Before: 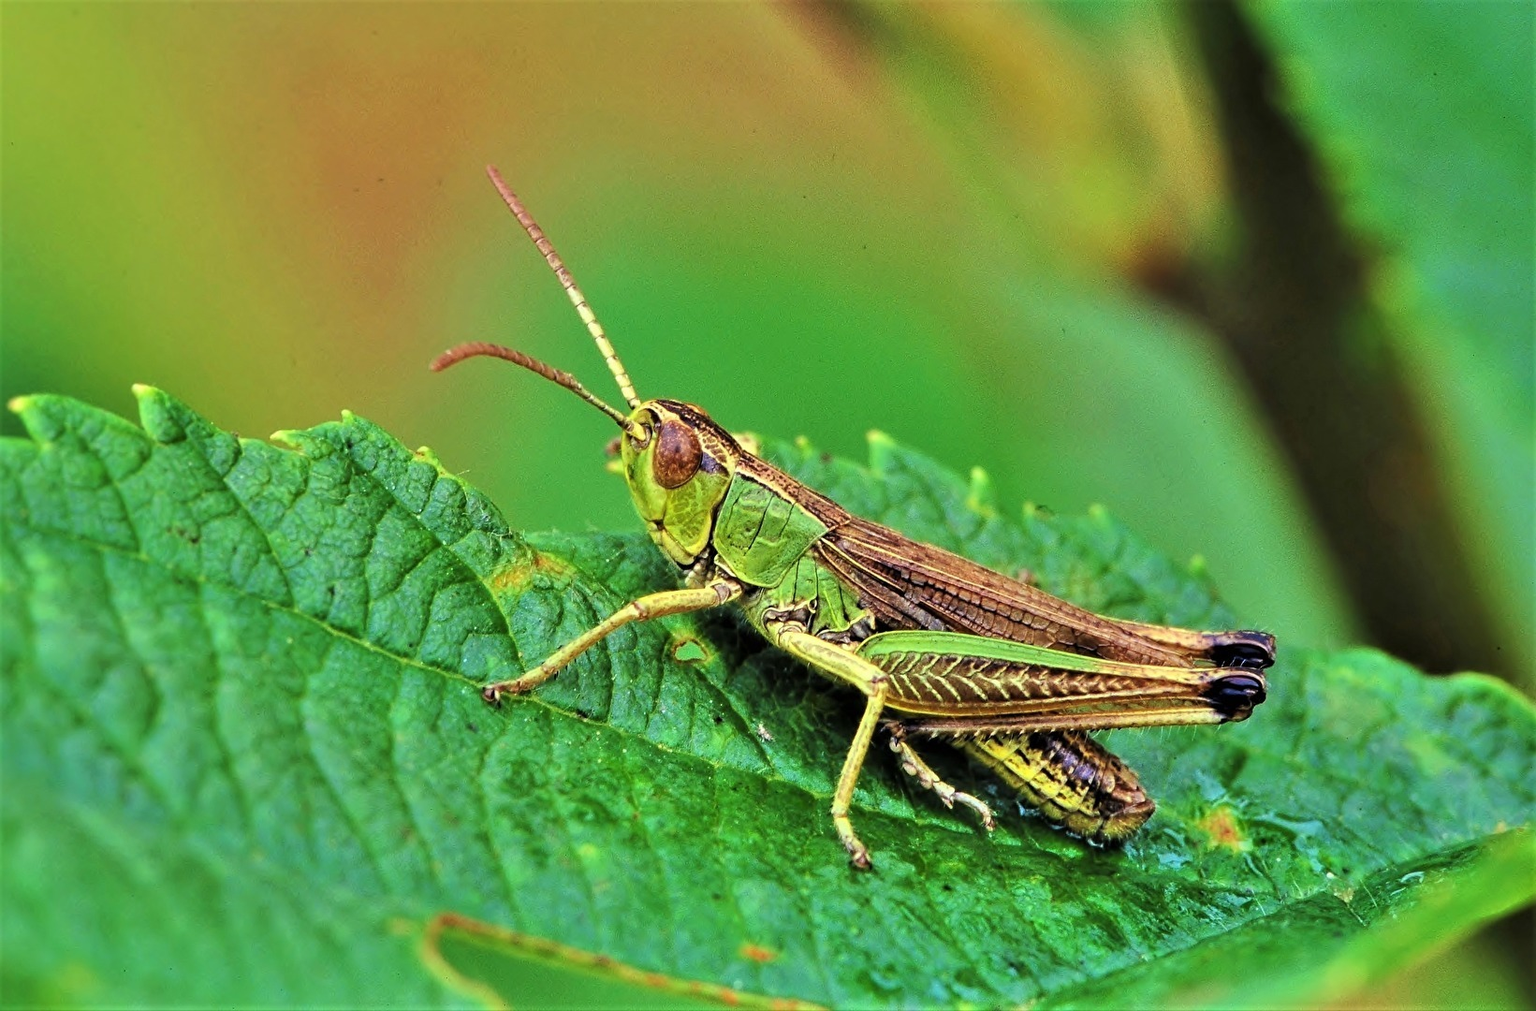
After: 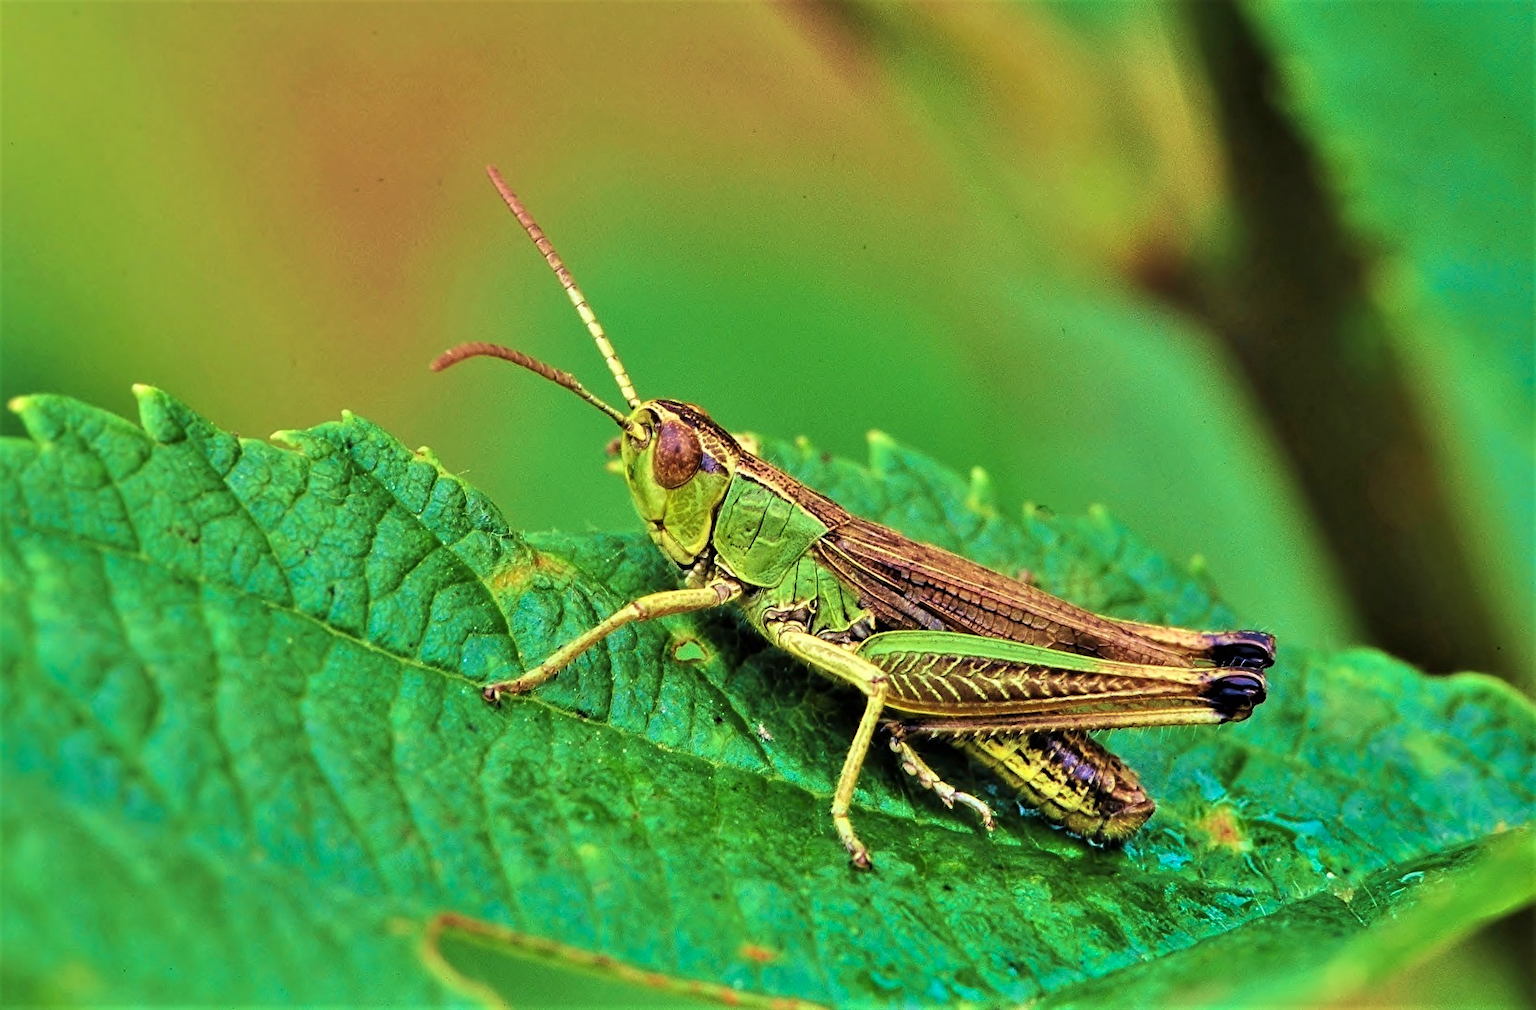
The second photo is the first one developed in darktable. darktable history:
levels: black 0.105%
velvia: strength 45.27%
haze removal: strength 0.021, distance 0.246, compatibility mode true, adaptive false
